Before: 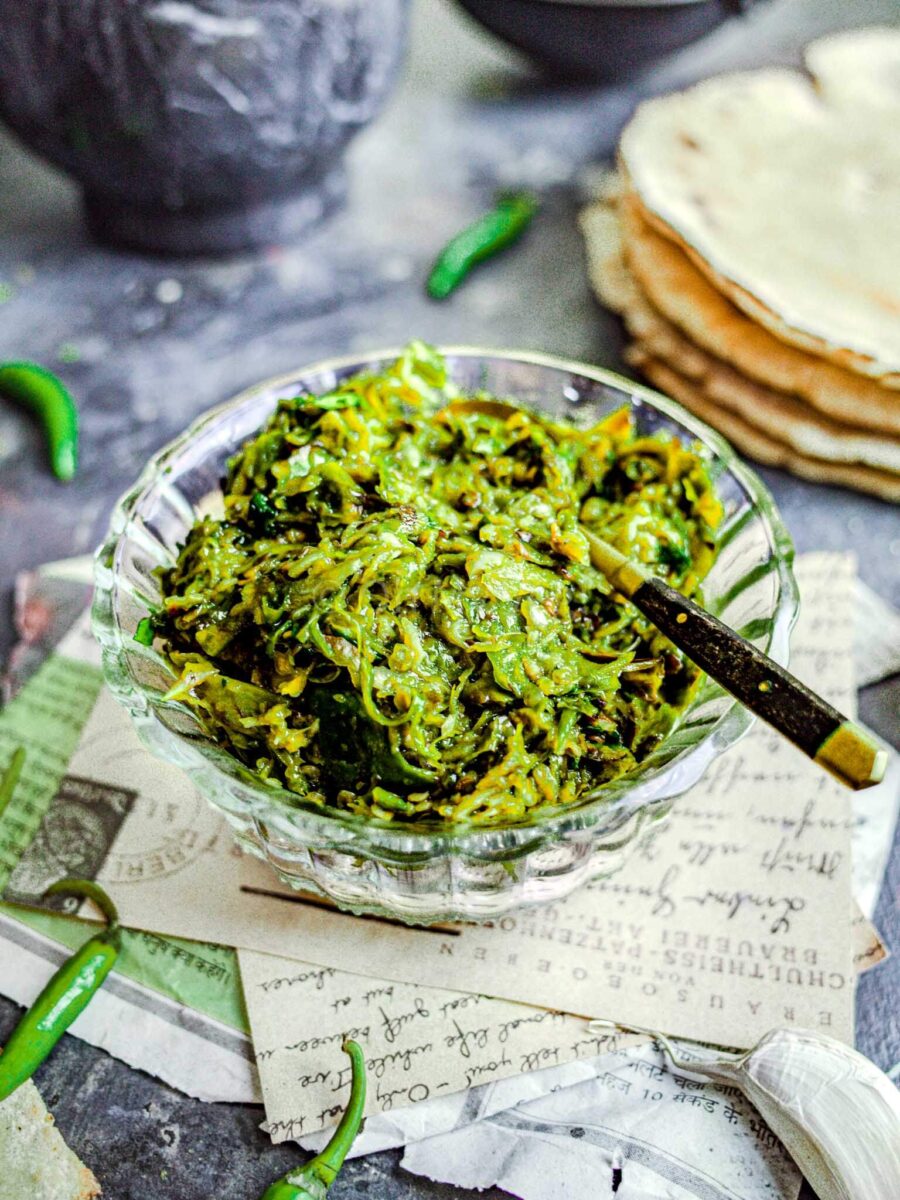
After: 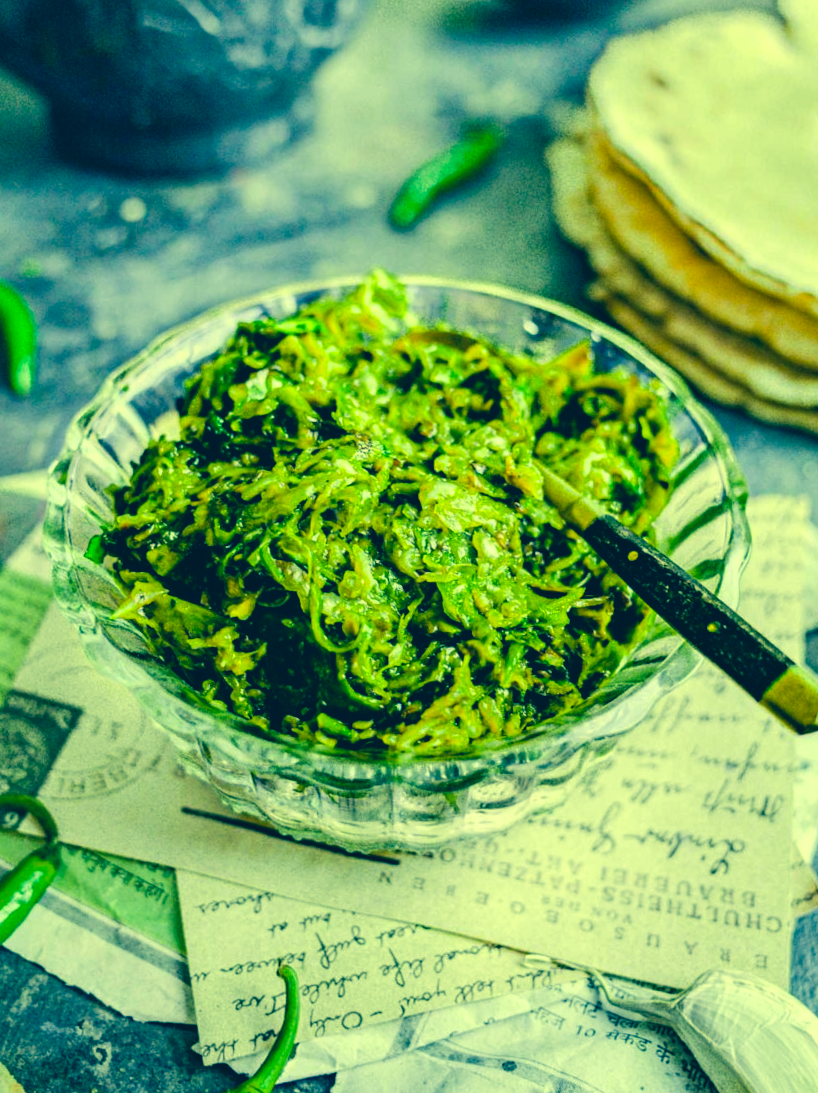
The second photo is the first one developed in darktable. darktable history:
color correction: highlights a* -15.58, highlights b* 39.83, shadows a* -39.92, shadows b* -26.71
crop and rotate: angle -2.17°, left 3.123%, top 3.734%, right 1.425%, bottom 0.606%
